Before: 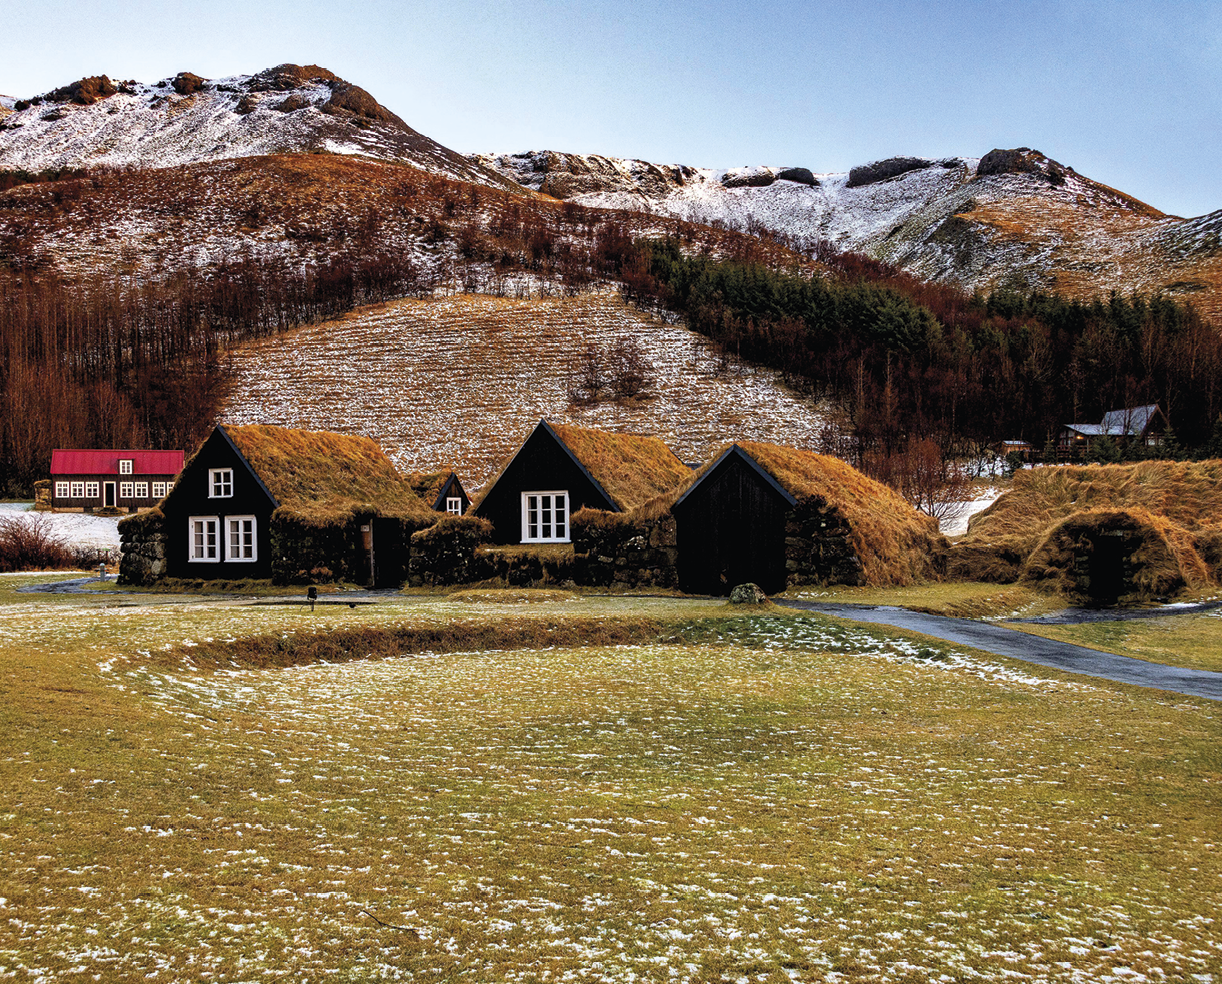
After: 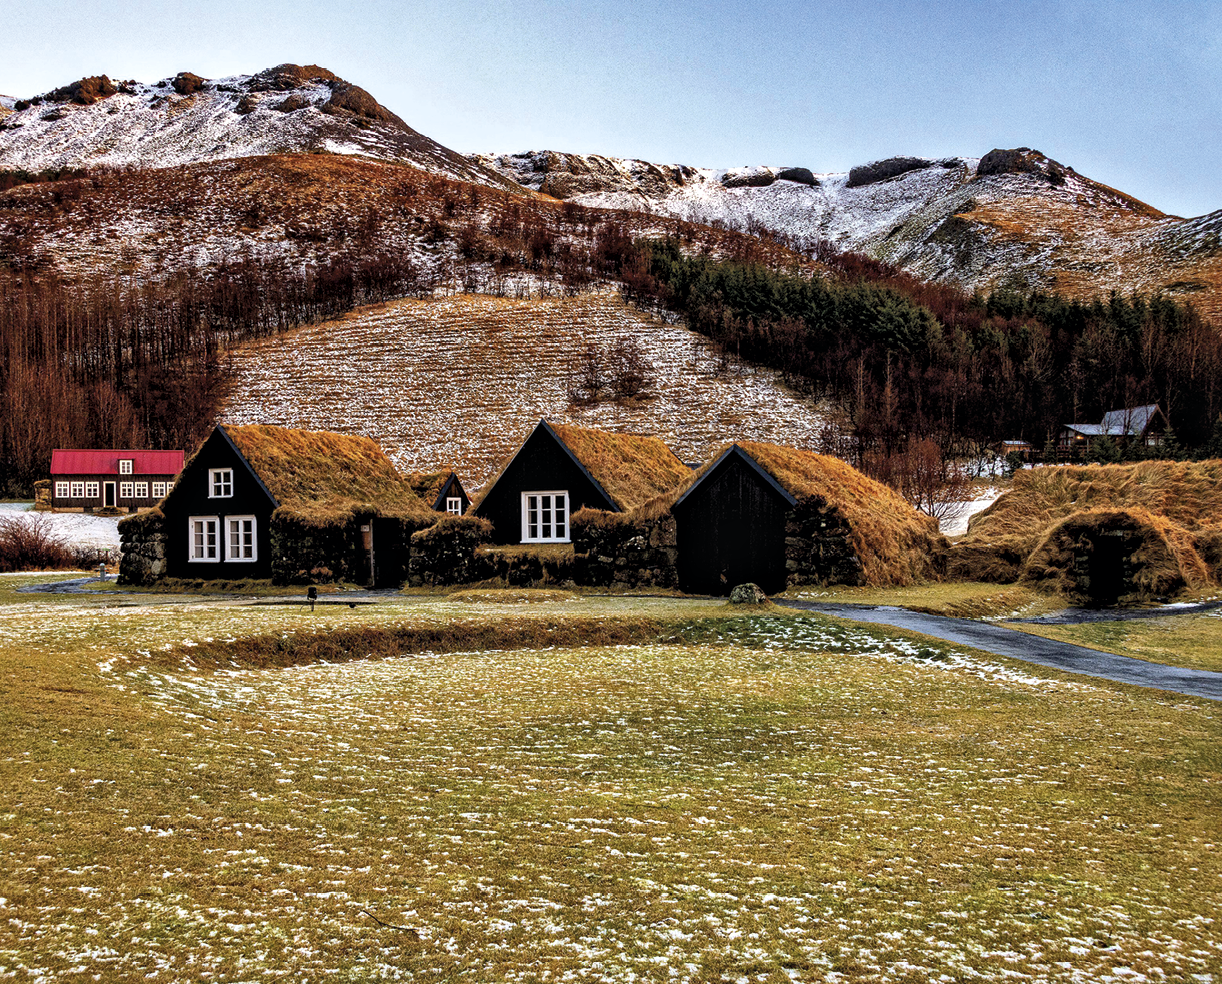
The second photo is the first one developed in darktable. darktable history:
local contrast: mode bilateral grid, contrast 20, coarseness 20, detail 150%, midtone range 0.2
